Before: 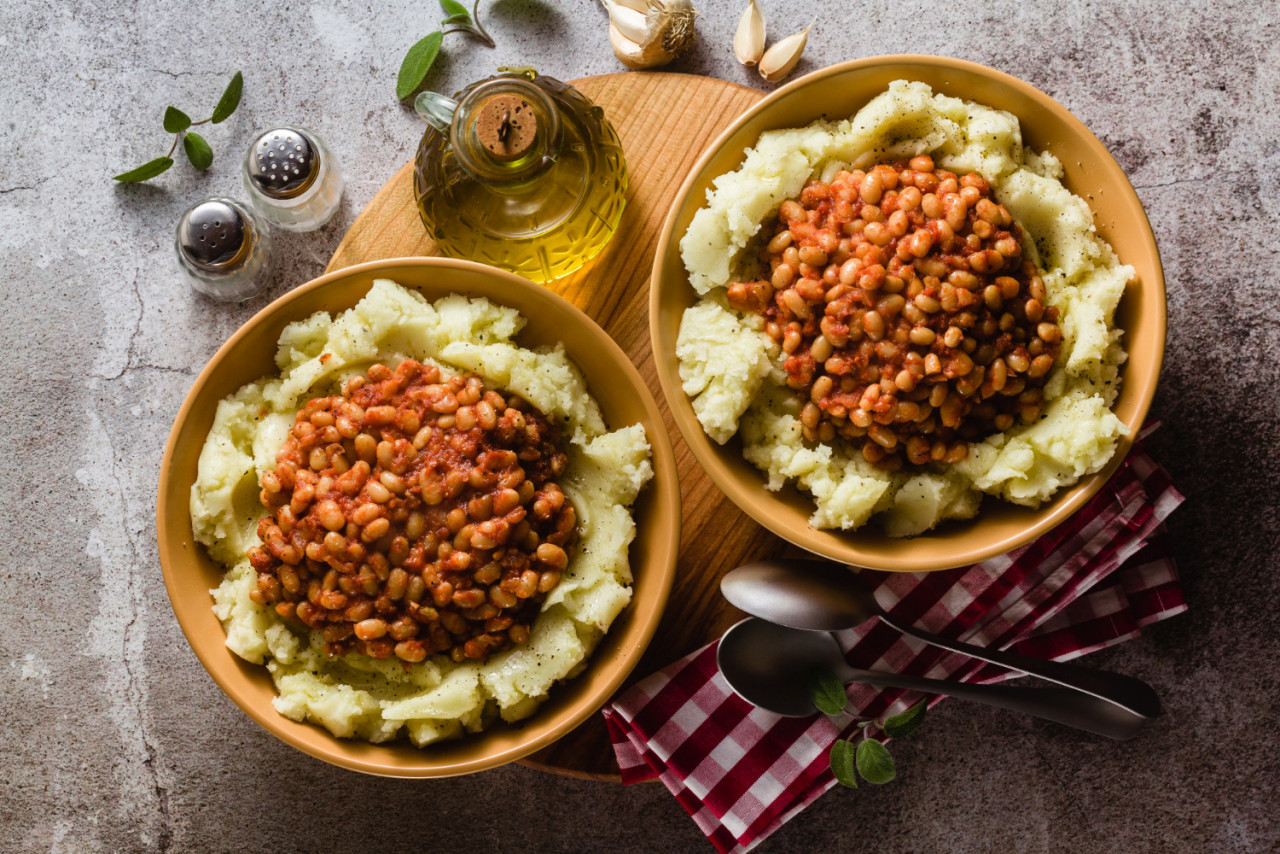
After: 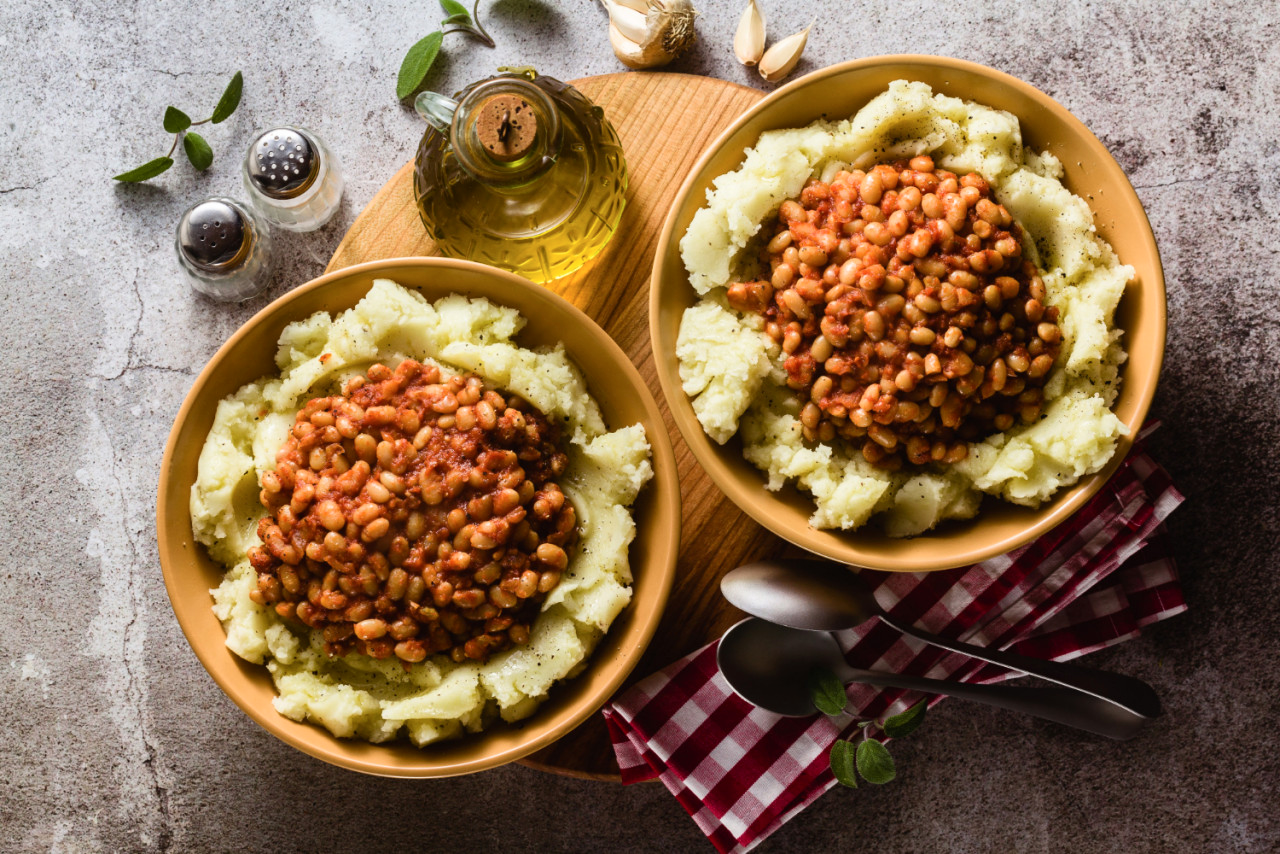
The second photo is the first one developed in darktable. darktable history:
contrast brightness saturation: contrast 0.15, brightness 0.043
